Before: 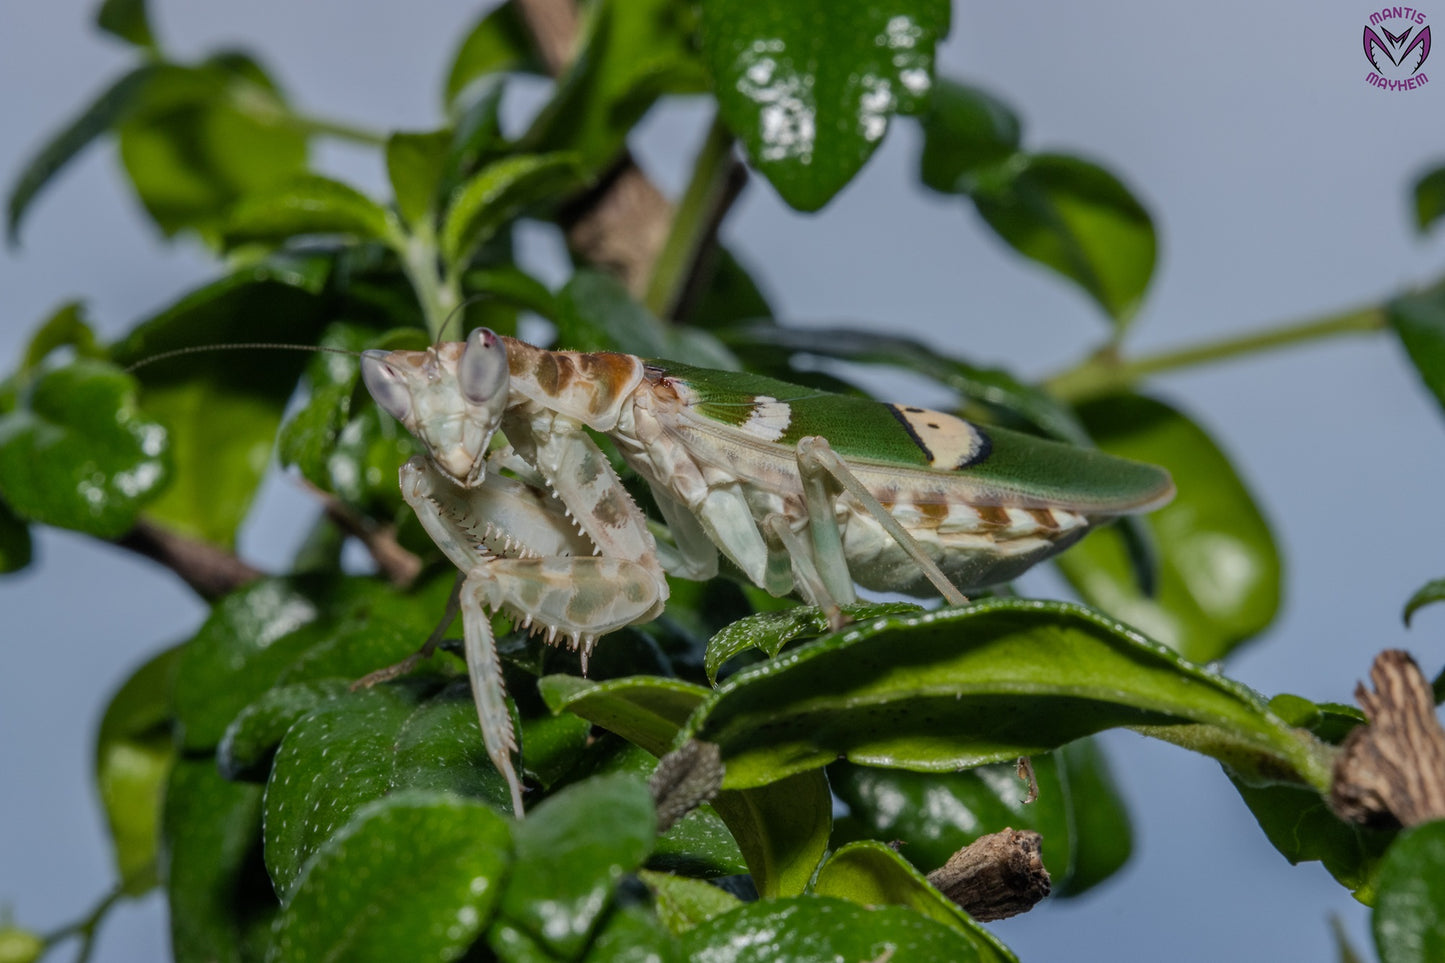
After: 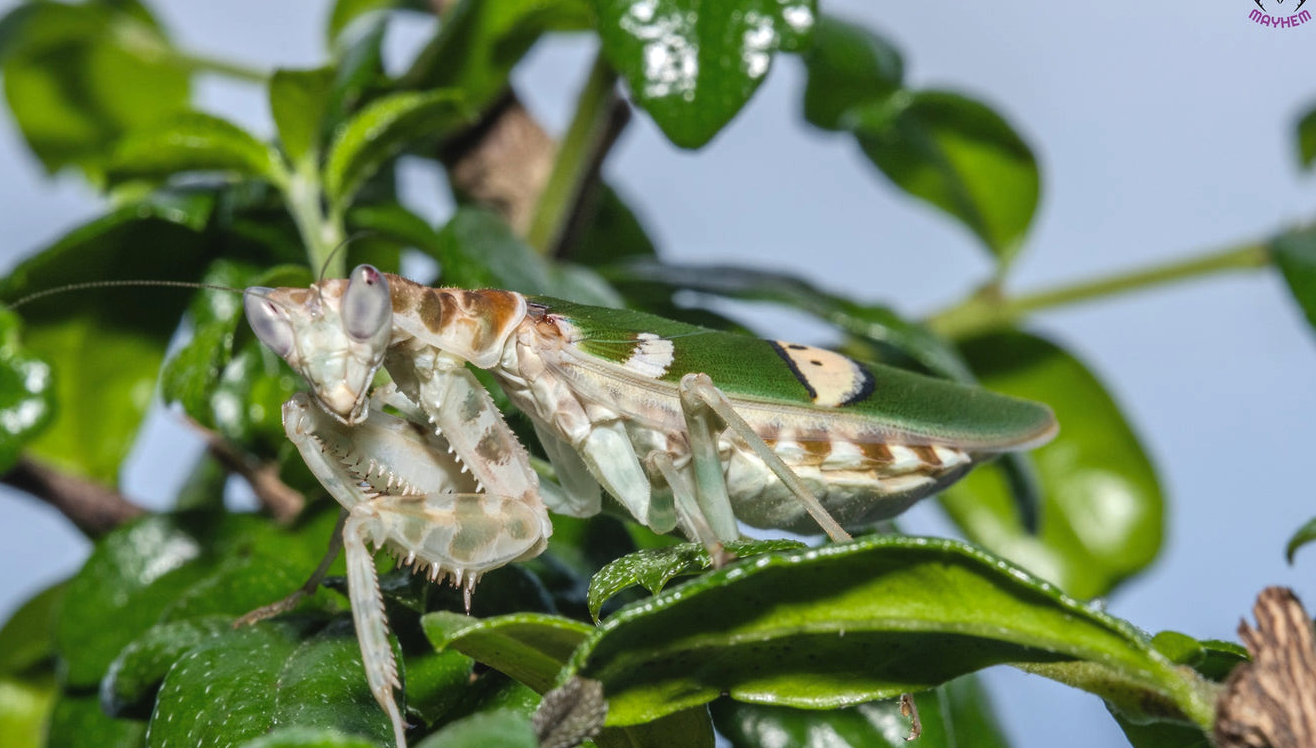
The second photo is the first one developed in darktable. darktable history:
crop: left 8.155%, top 6.611%, bottom 15.385%
vibrance: vibrance 10%
exposure: black level correction -0.002, exposure 0.708 EV, compensate exposure bias true, compensate highlight preservation false
